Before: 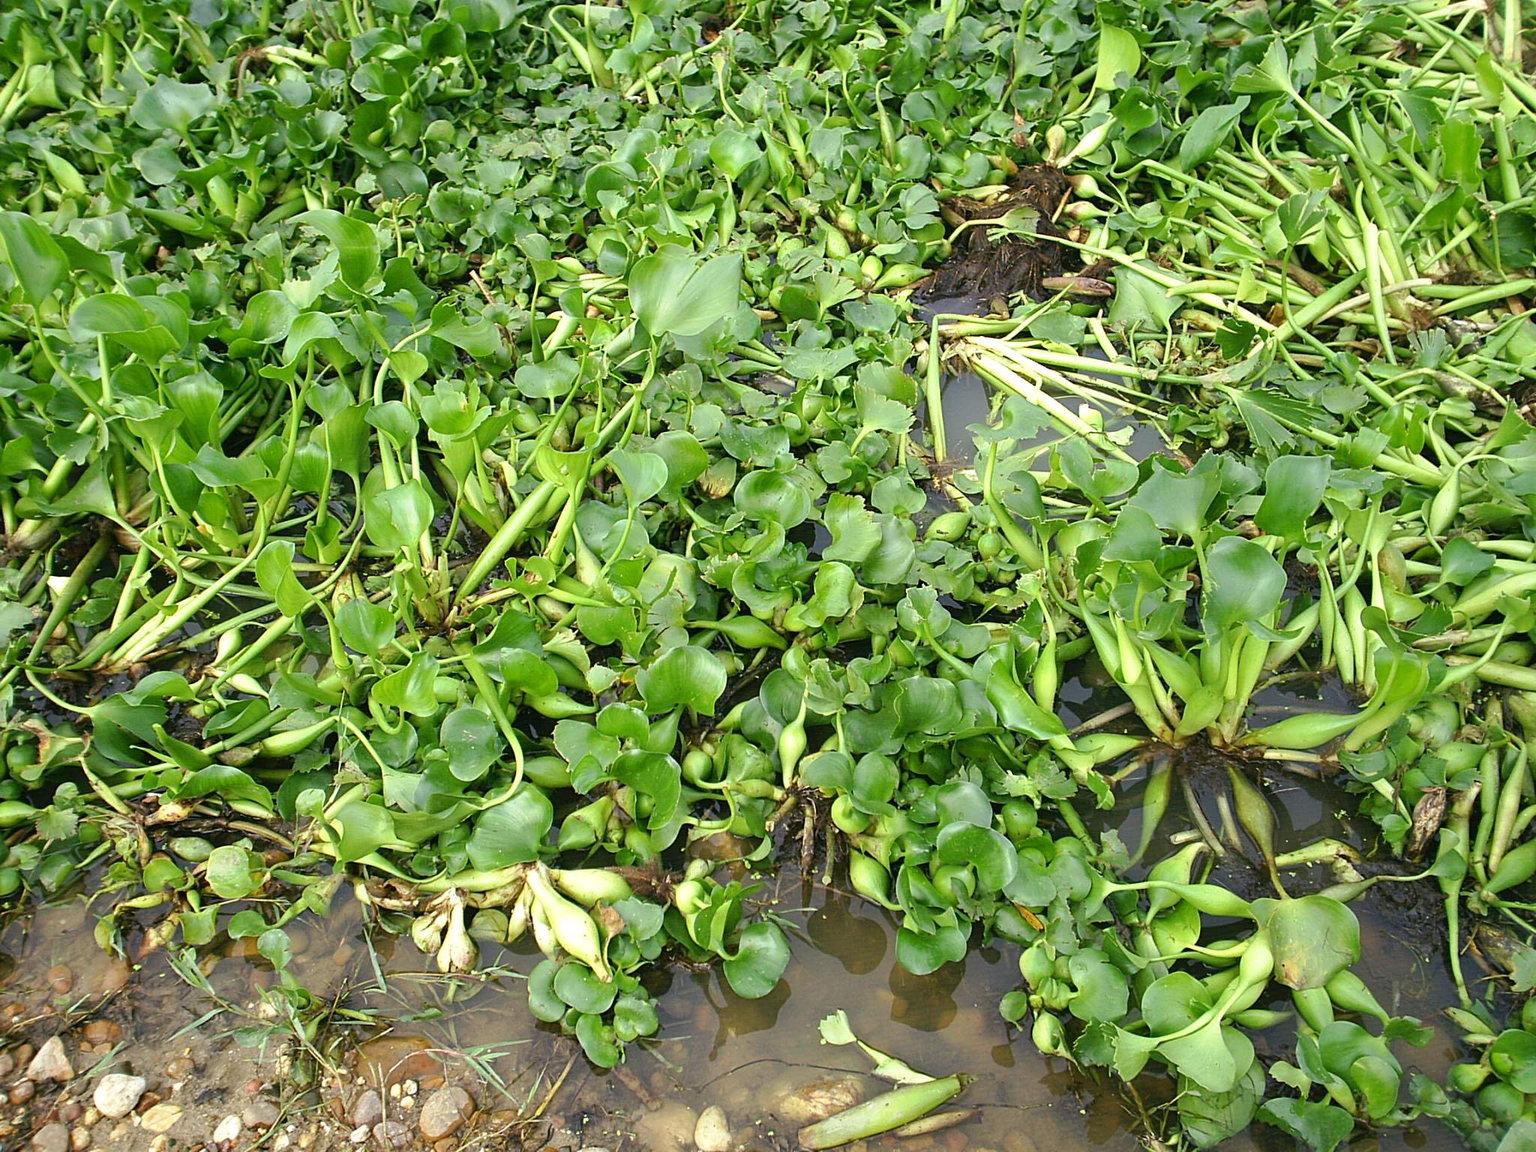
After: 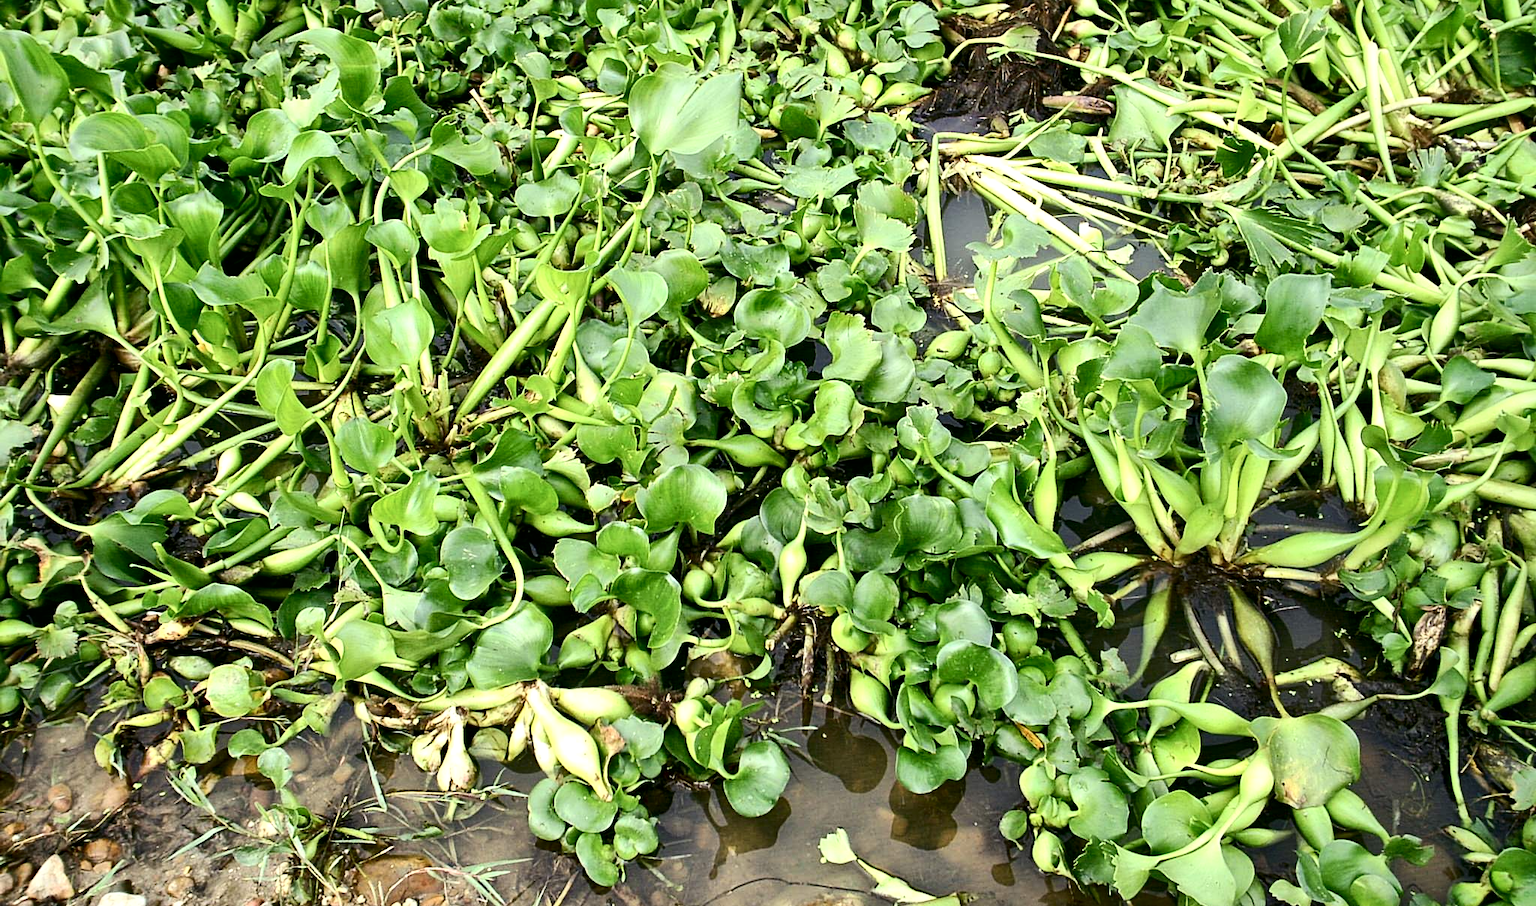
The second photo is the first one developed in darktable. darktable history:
crop and rotate: top 15.774%, bottom 5.506%
contrast brightness saturation: contrast 0.28
local contrast: mode bilateral grid, contrast 50, coarseness 50, detail 150%, midtone range 0.2
